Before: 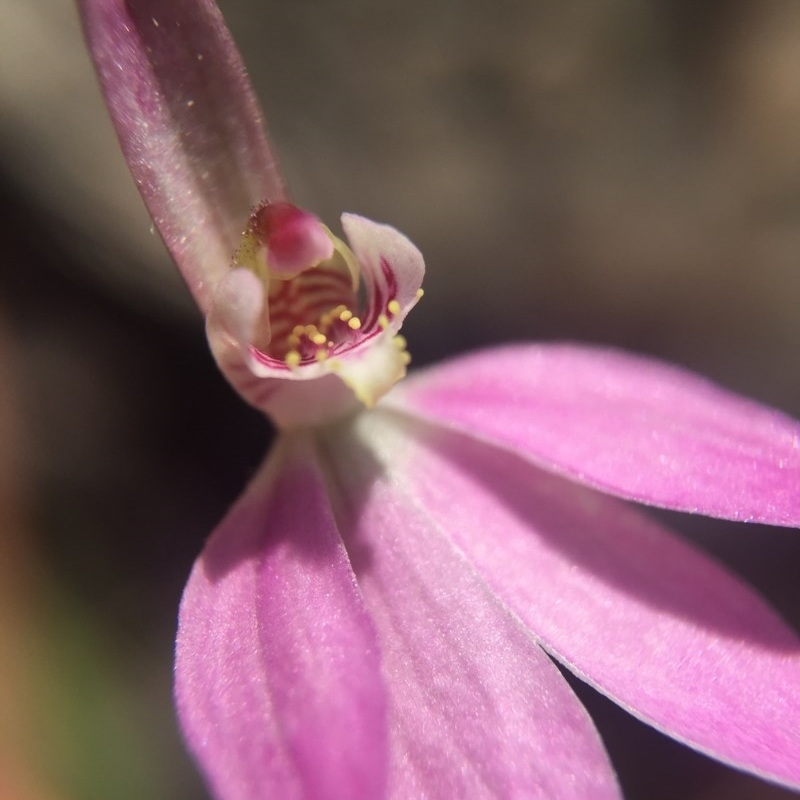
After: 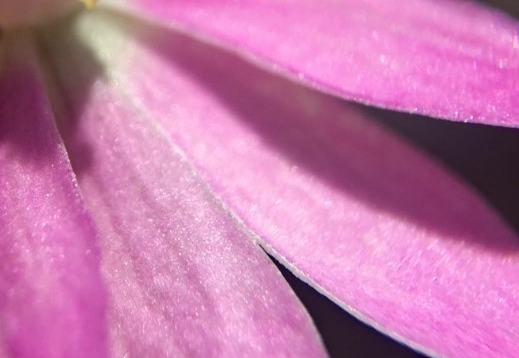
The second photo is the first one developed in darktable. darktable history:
crop and rotate: left 35.078%, top 50.205%, bottom 4.963%
haze removal: strength 0.283, distance 0.243, adaptive false
